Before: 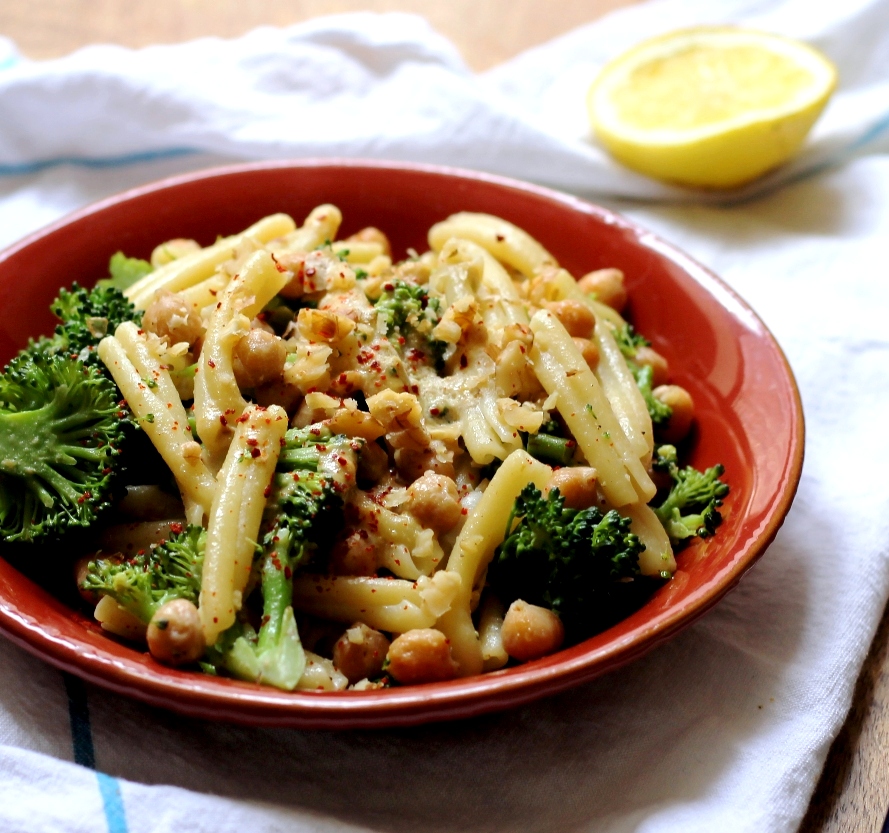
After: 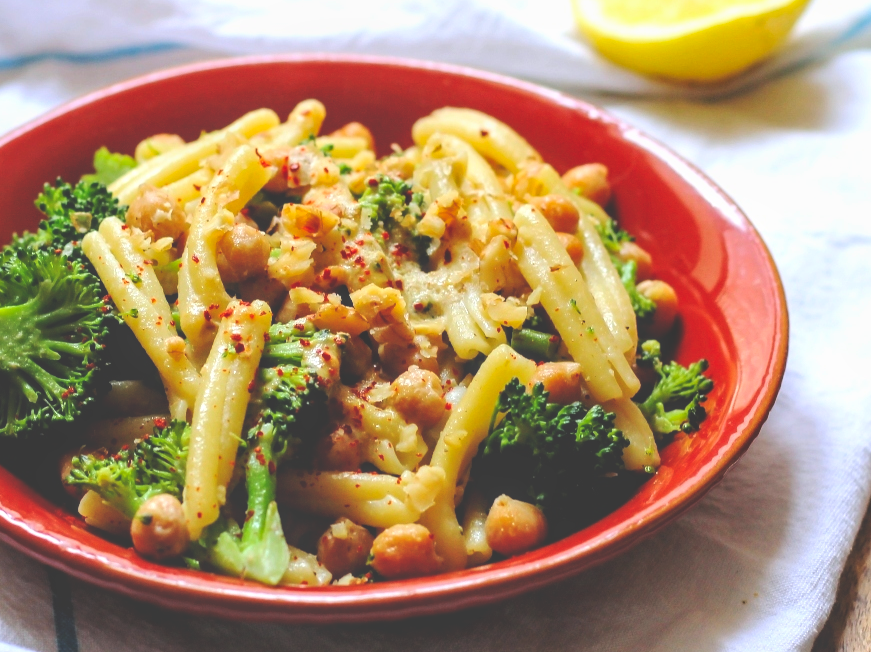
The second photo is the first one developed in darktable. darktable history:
crop and rotate: left 1.845%, top 12.783%, right 0.168%, bottom 8.91%
contrast brightness saturation: contrast 0.066, brightness 0.171, saturation 0.413
exposure: black level correction -0.024, exposure -0.12 EV, compensate highlight preservation false
local contrast: on, module defaults
